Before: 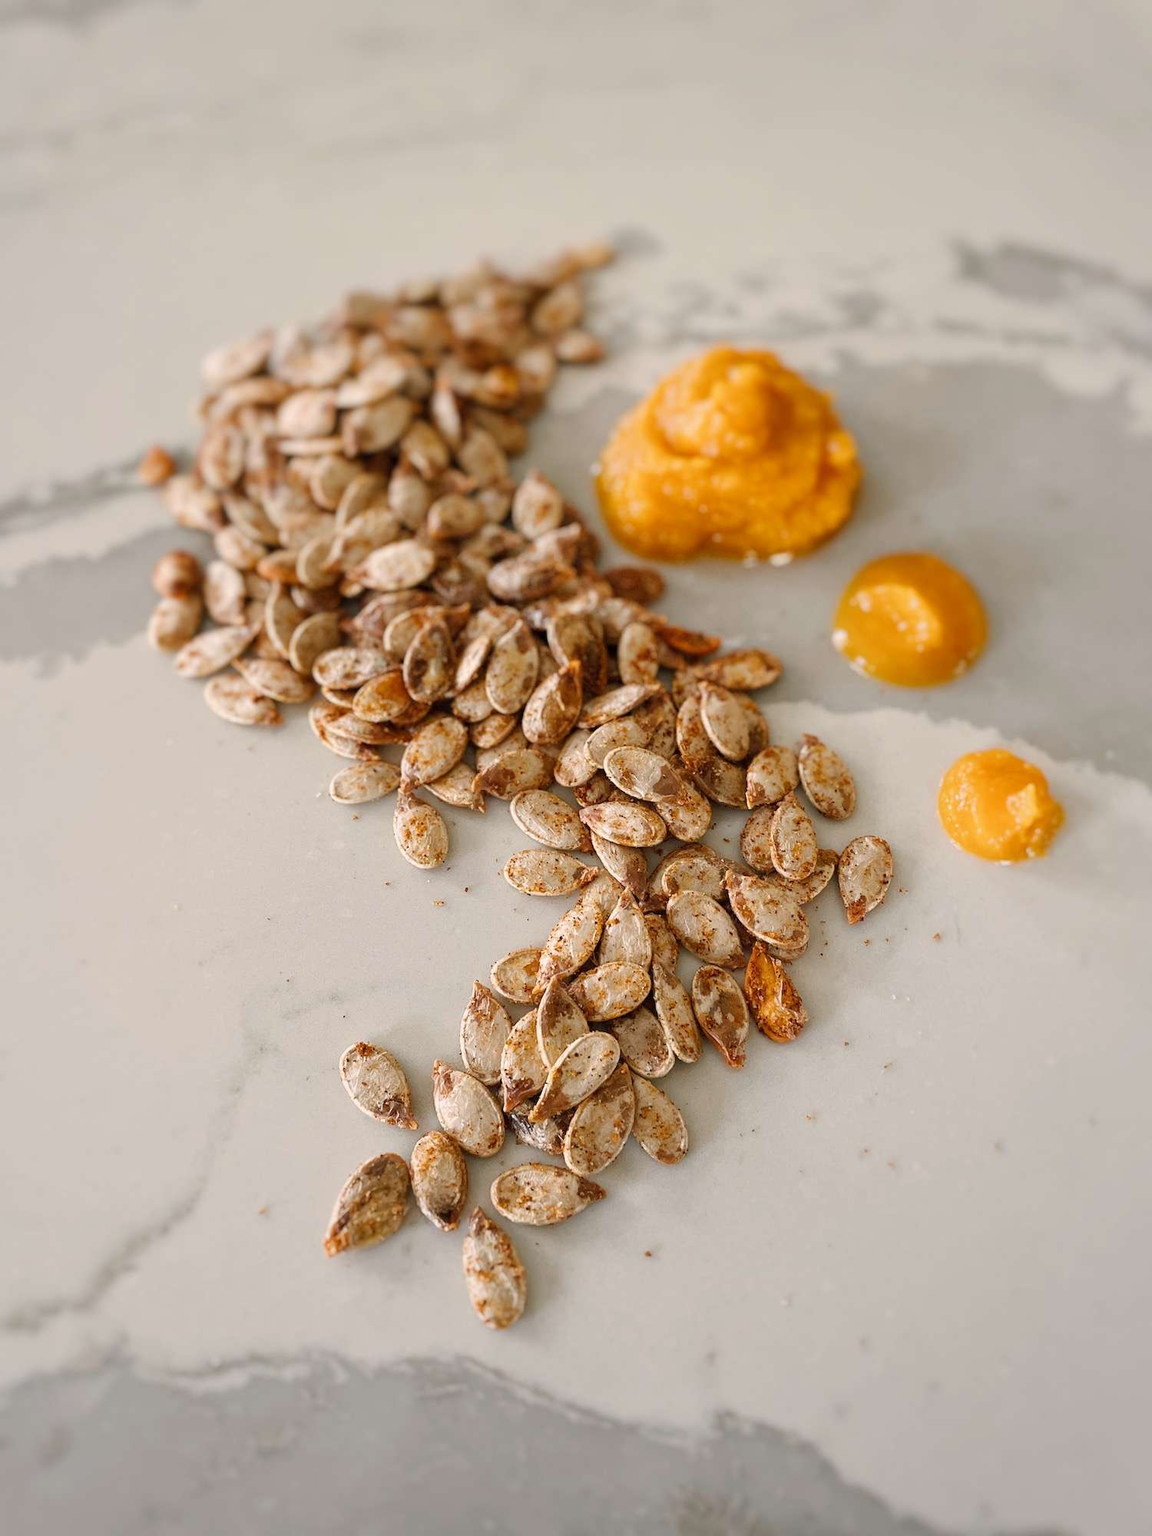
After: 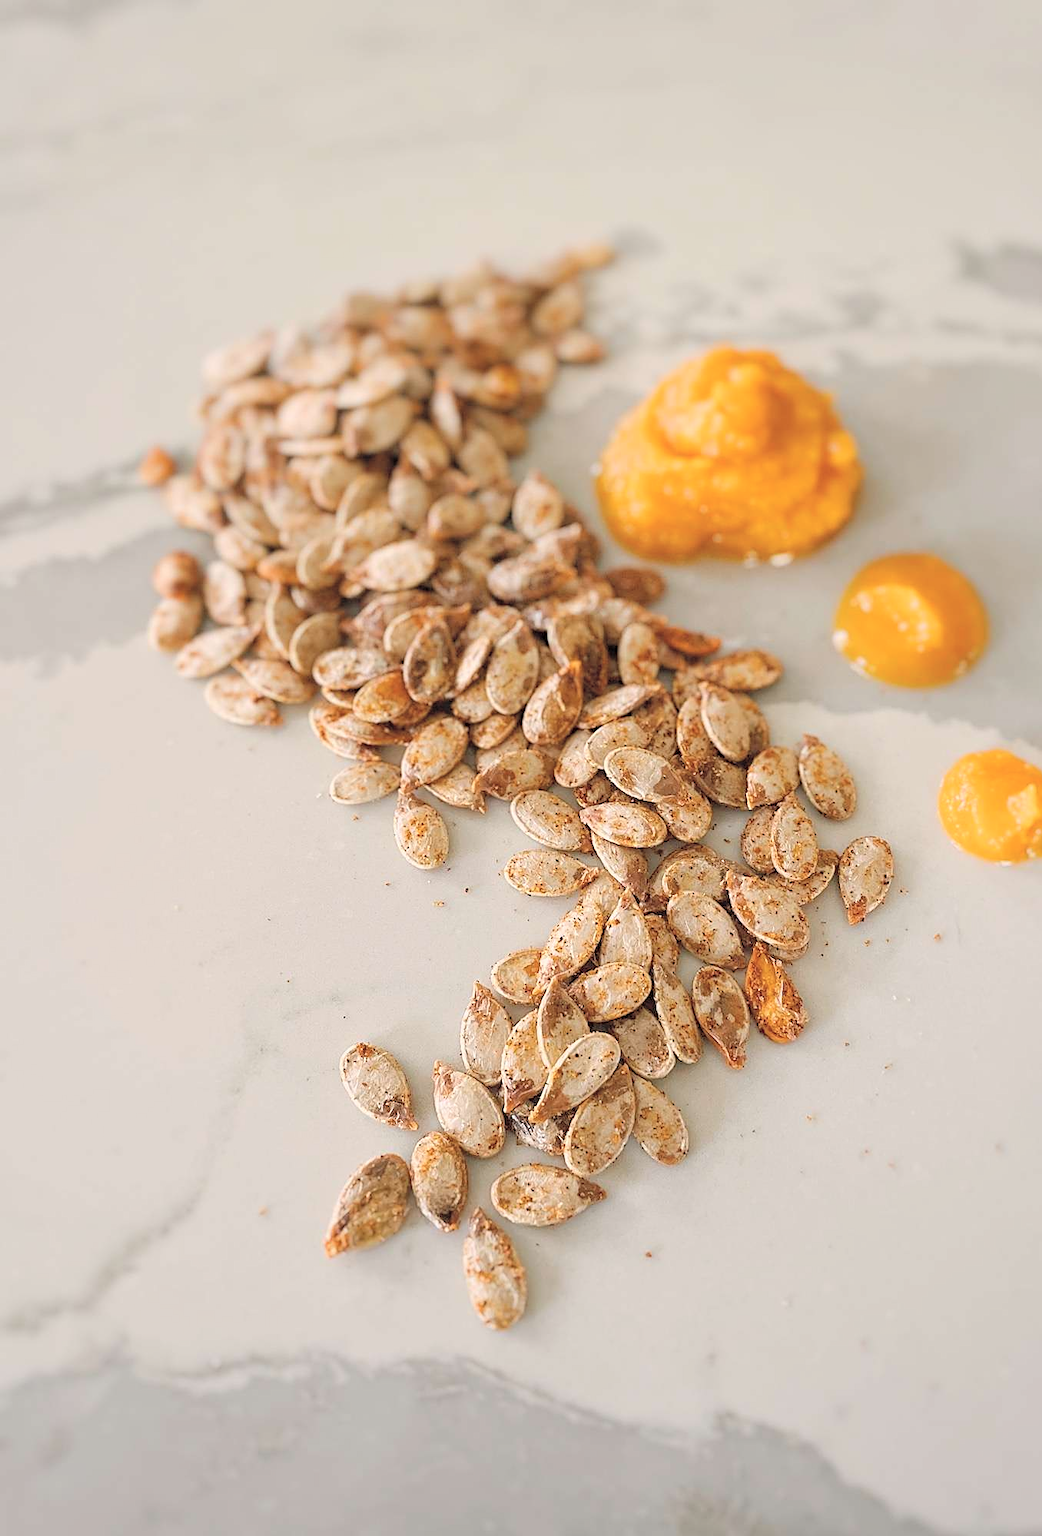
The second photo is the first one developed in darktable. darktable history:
sharpen: on, module defaults
crop: right 9.509%, bottom 0.031%
tone equalizer: on, module defaults
exposure: exposure -0.072 EV, compensate highlight preservation false
contrast brightness saturation: brightness 0.28
